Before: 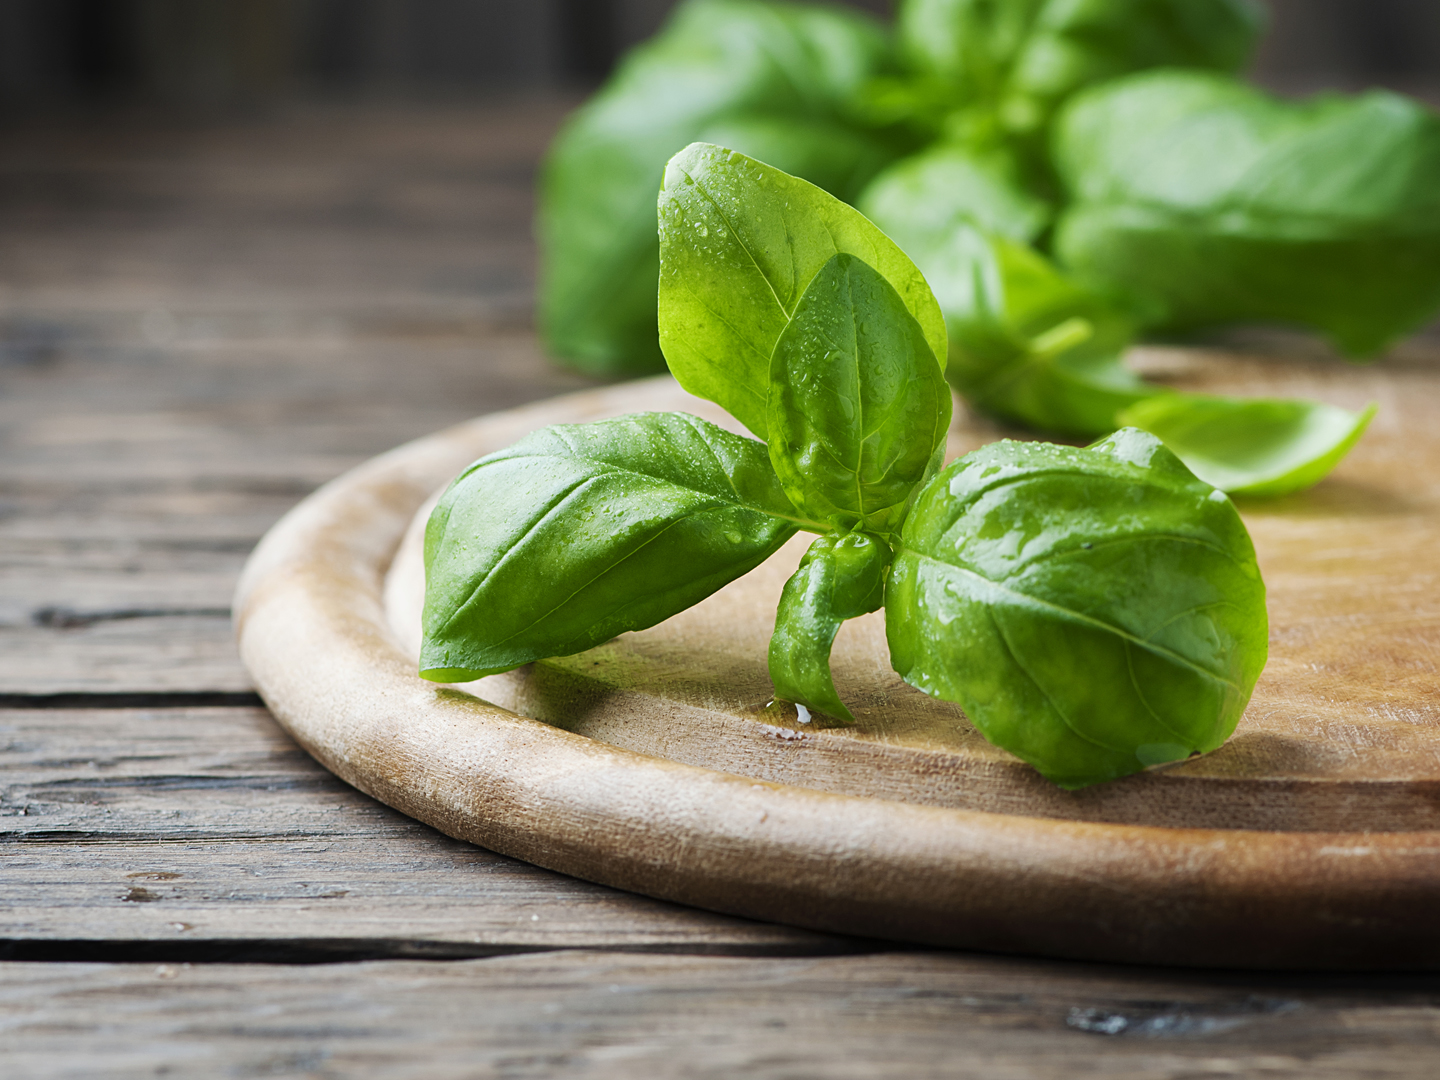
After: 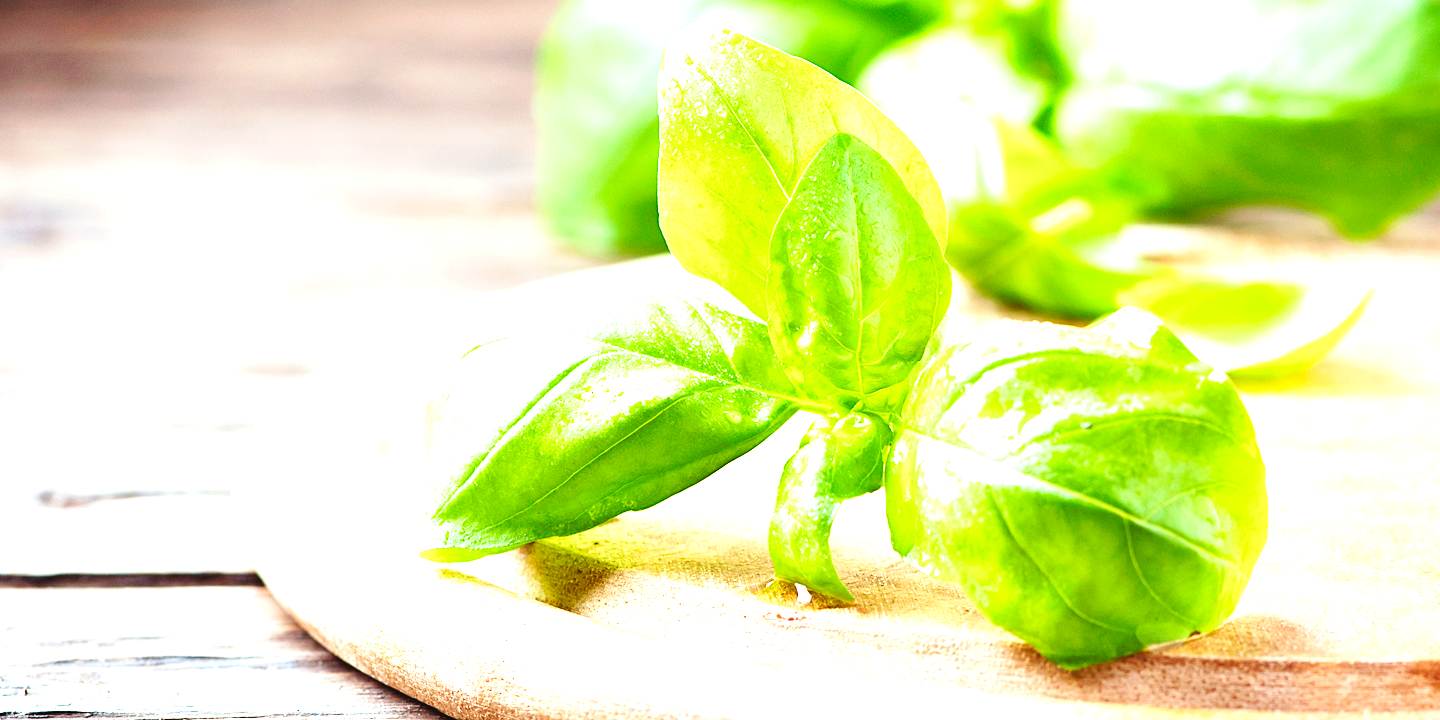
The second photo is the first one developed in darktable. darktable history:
base curve: curves: ch0 [(0, 0) (0.036, 0.025) (0.121, 0.166) (0.206, 0.329) (0.605, 0.79) (1, 1)], preserve colors none
rgb levels: mode RGB, independent channels, levels [[0, 0.474, 1], [0, 0.5, 1], [0, 0.5, 1]]
exposure: black level correction 0, exposure 2.327 EV, compensate exposure bias true, compensate highlight preservation false
crop: top 11.166%, bottom 22.168%
